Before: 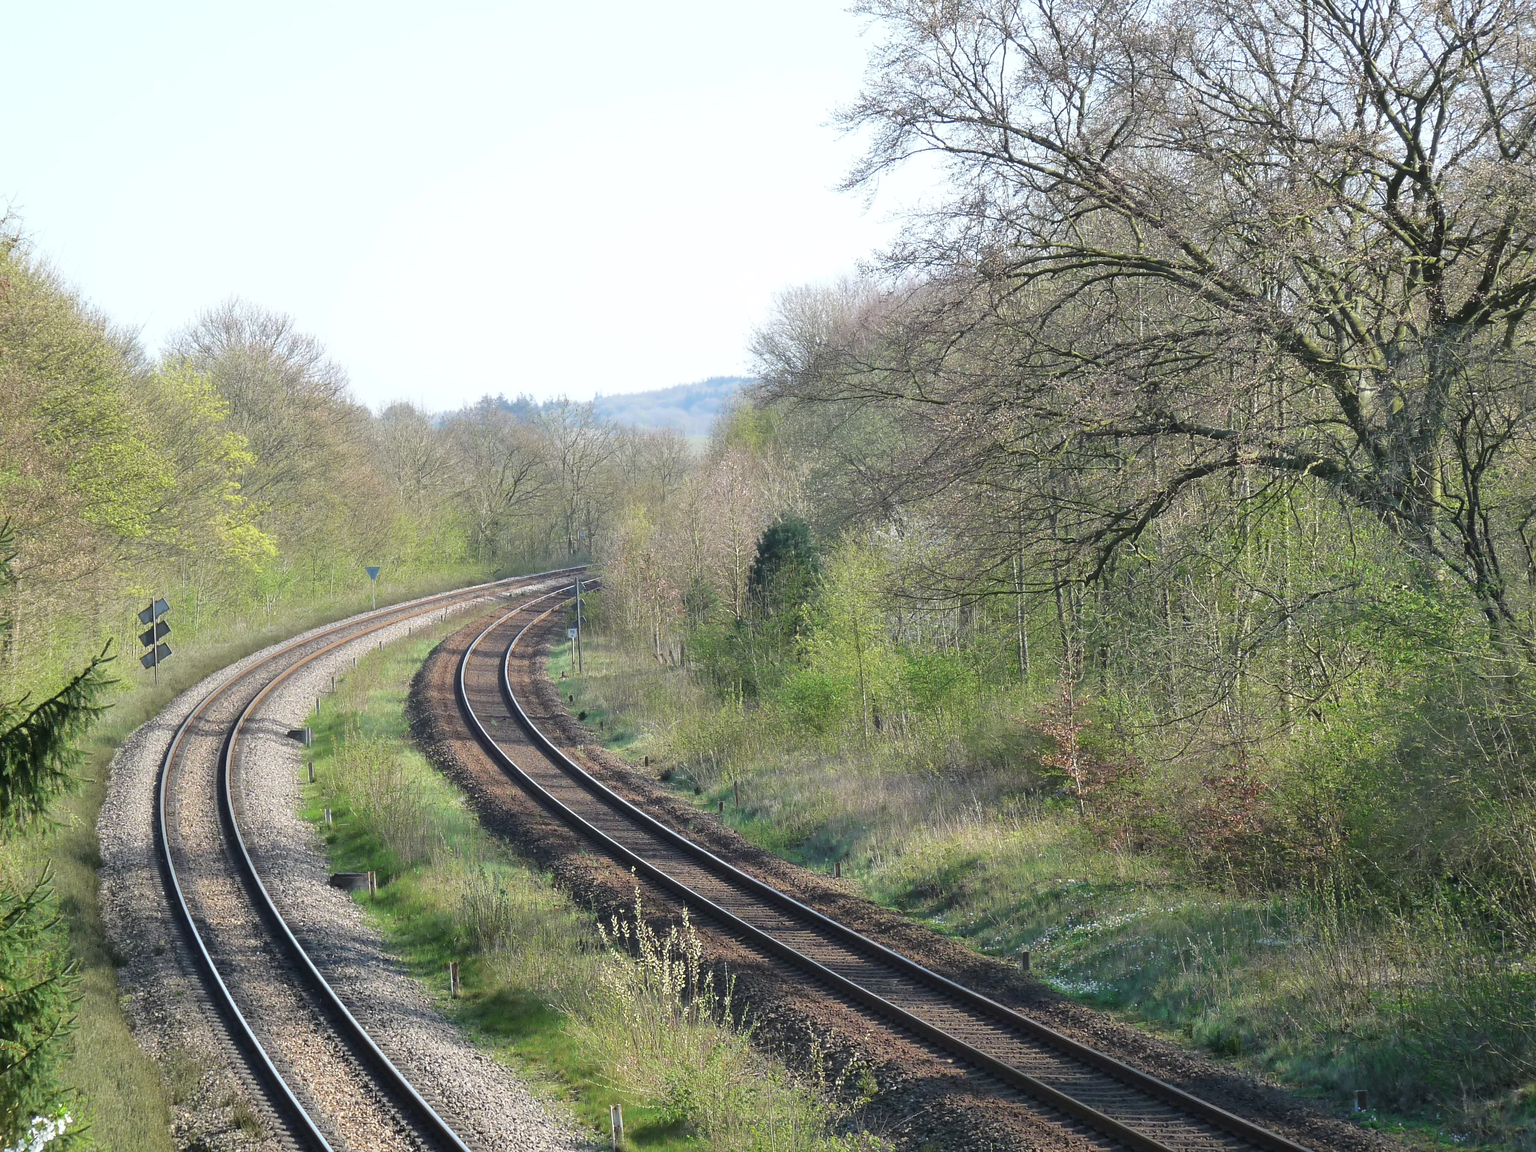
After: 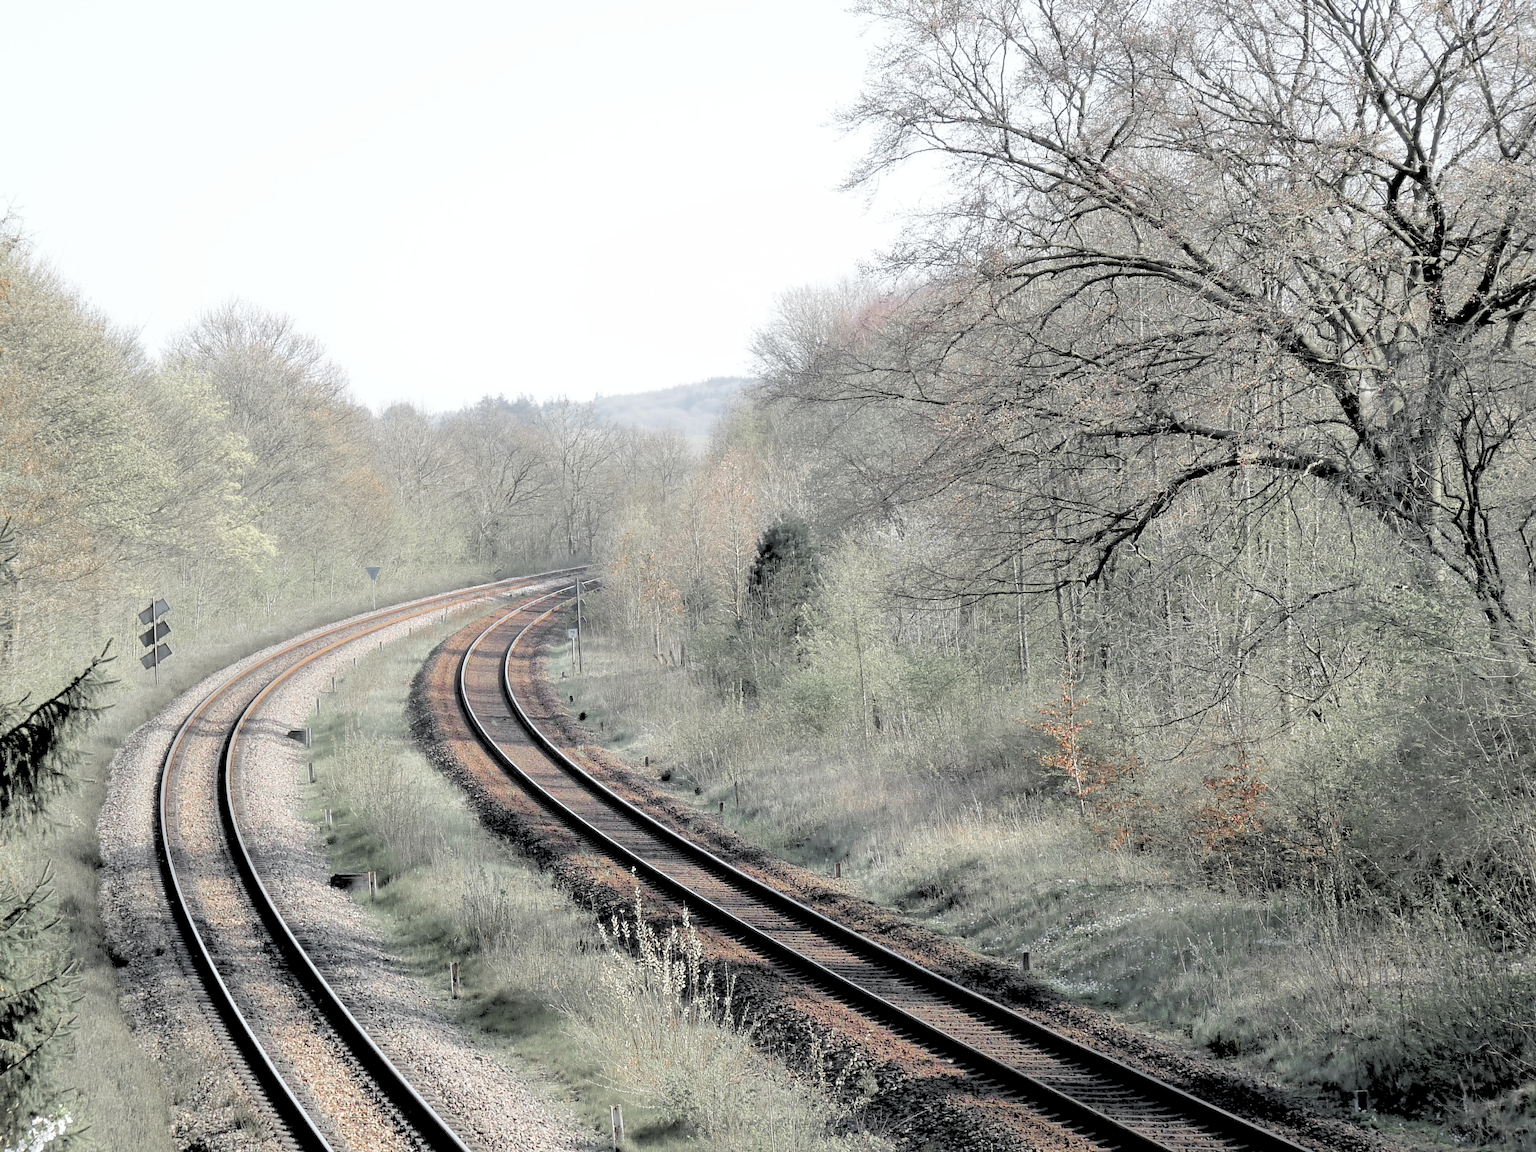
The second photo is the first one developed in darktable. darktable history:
color zones: curves: ch1 [(0, 0.638) (0.193, 0.442) (0.286, 0.15) (0.429, 0.14) (0.571, 0.142) (0.714, 0.154) (0.857, 0.175) (1, 0.638)]
rgb levels: levels [[0.027, 0.429, 0.996], [0, 0.5, 1], [0, 0.5, 1]]
